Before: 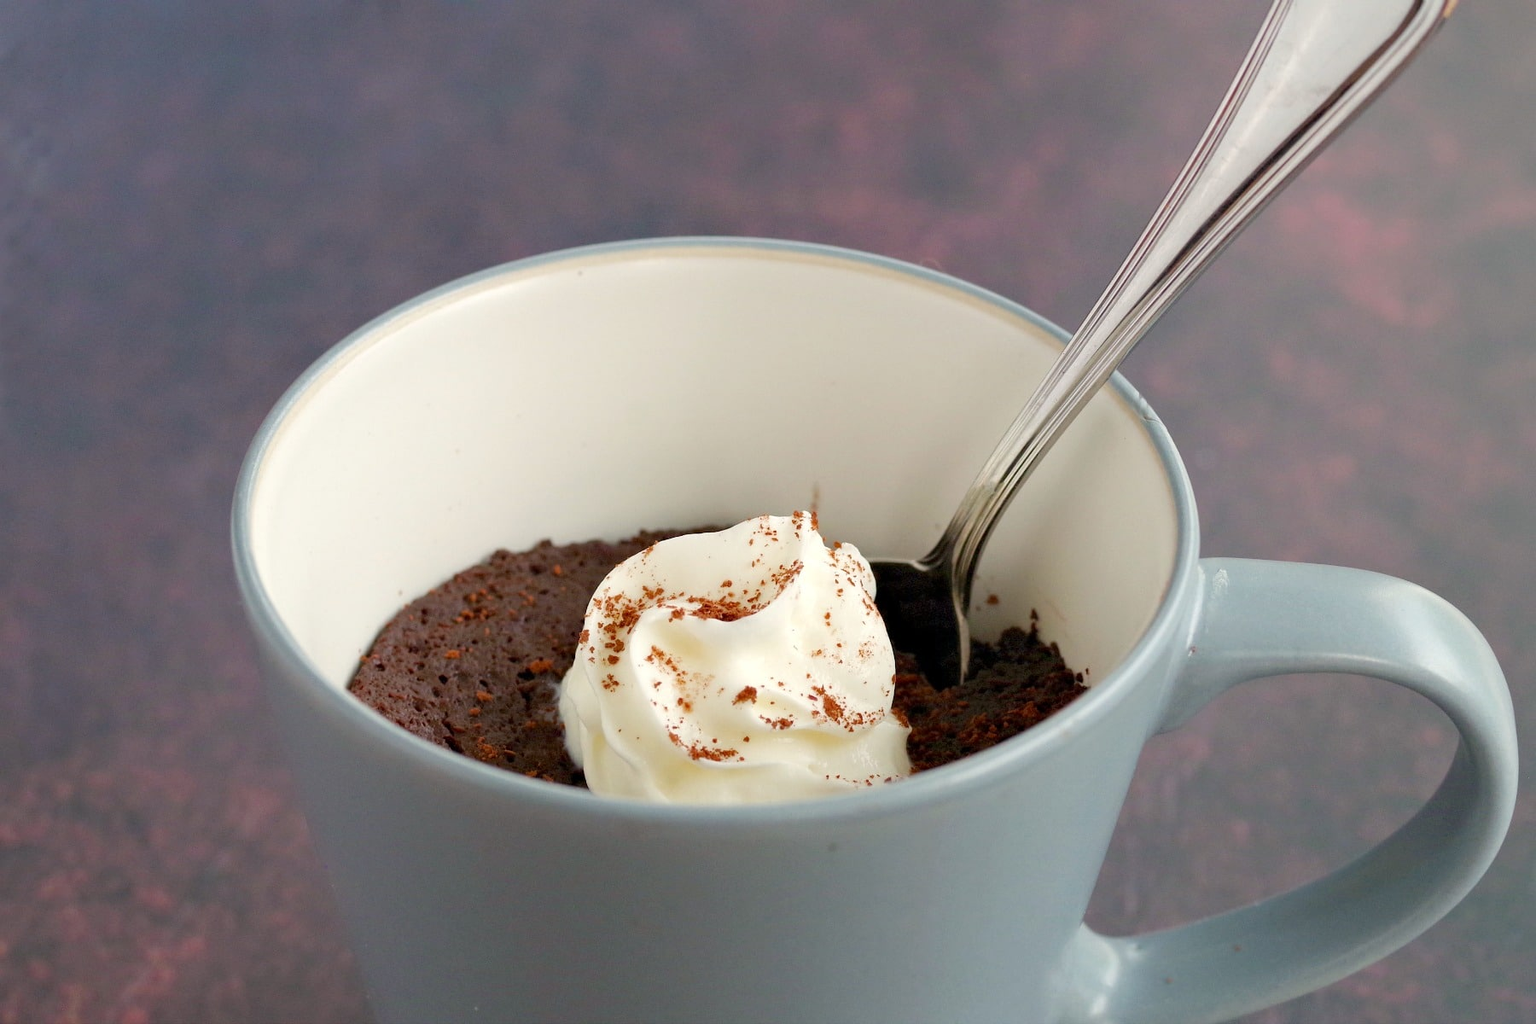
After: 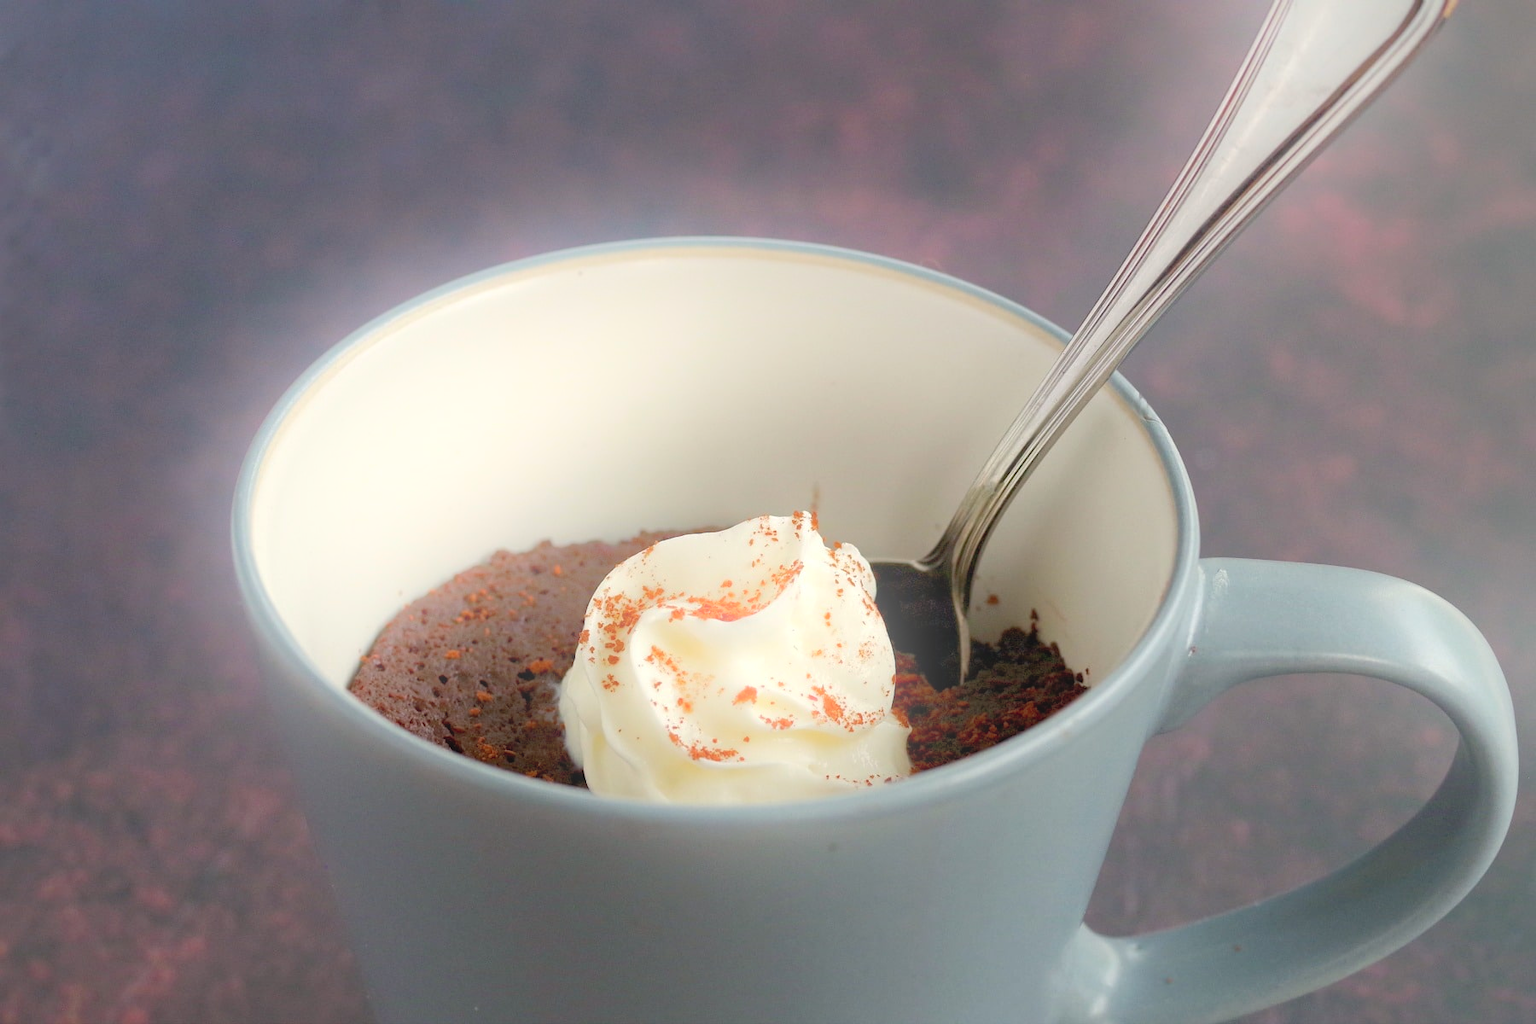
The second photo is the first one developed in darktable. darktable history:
shadows and highlights: on, module defaults
bloom: on, module defaults
